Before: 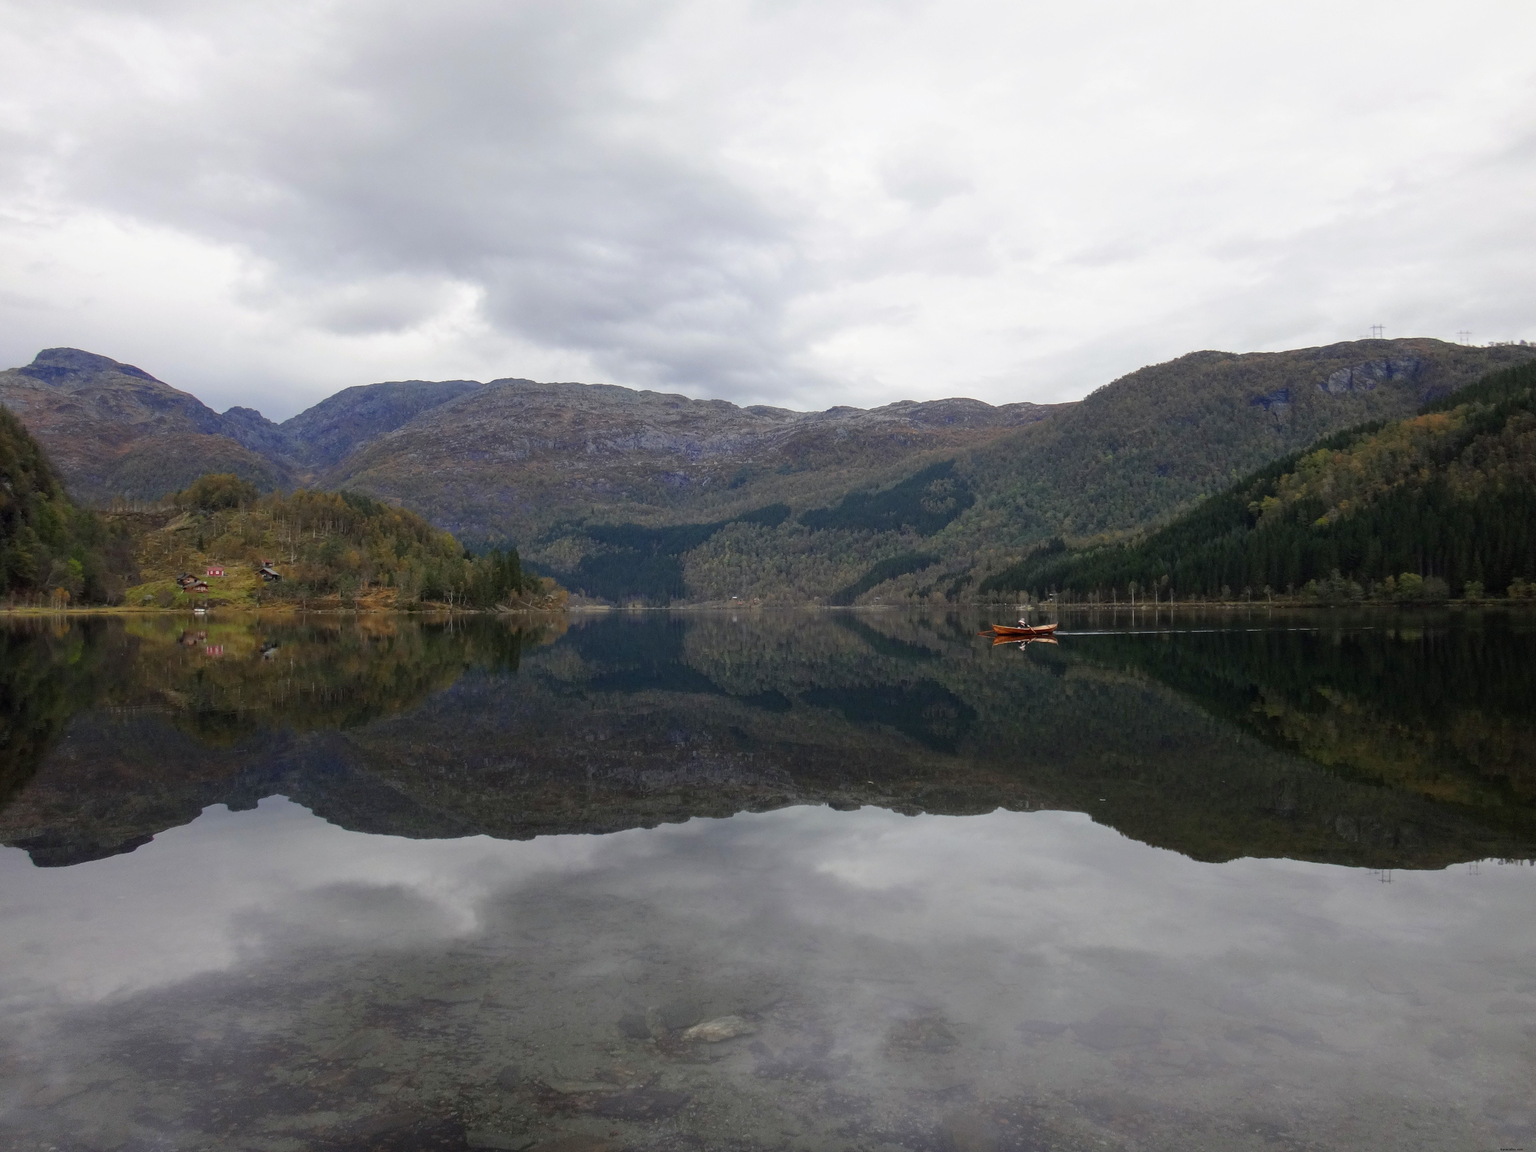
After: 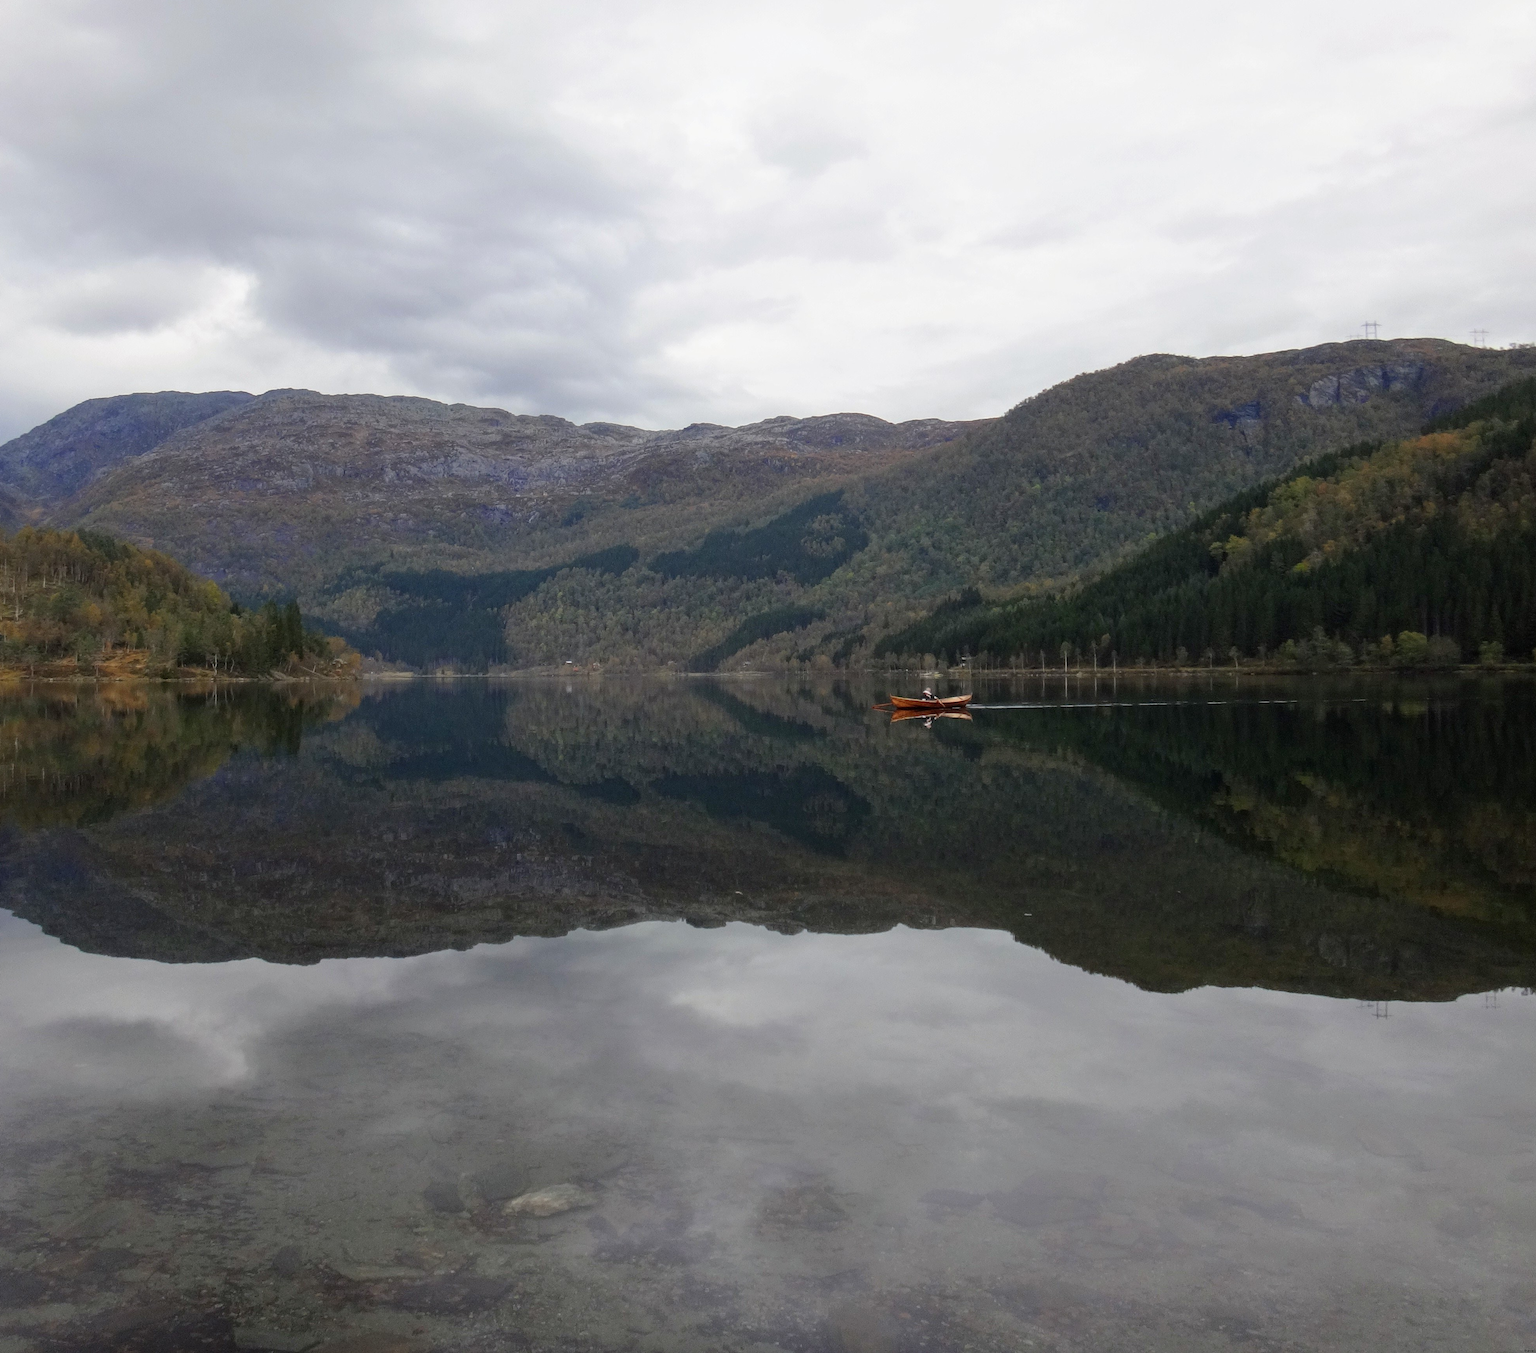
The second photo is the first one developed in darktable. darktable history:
crop and rotate: left 18.173%, top 5.849%, right 1.668%
